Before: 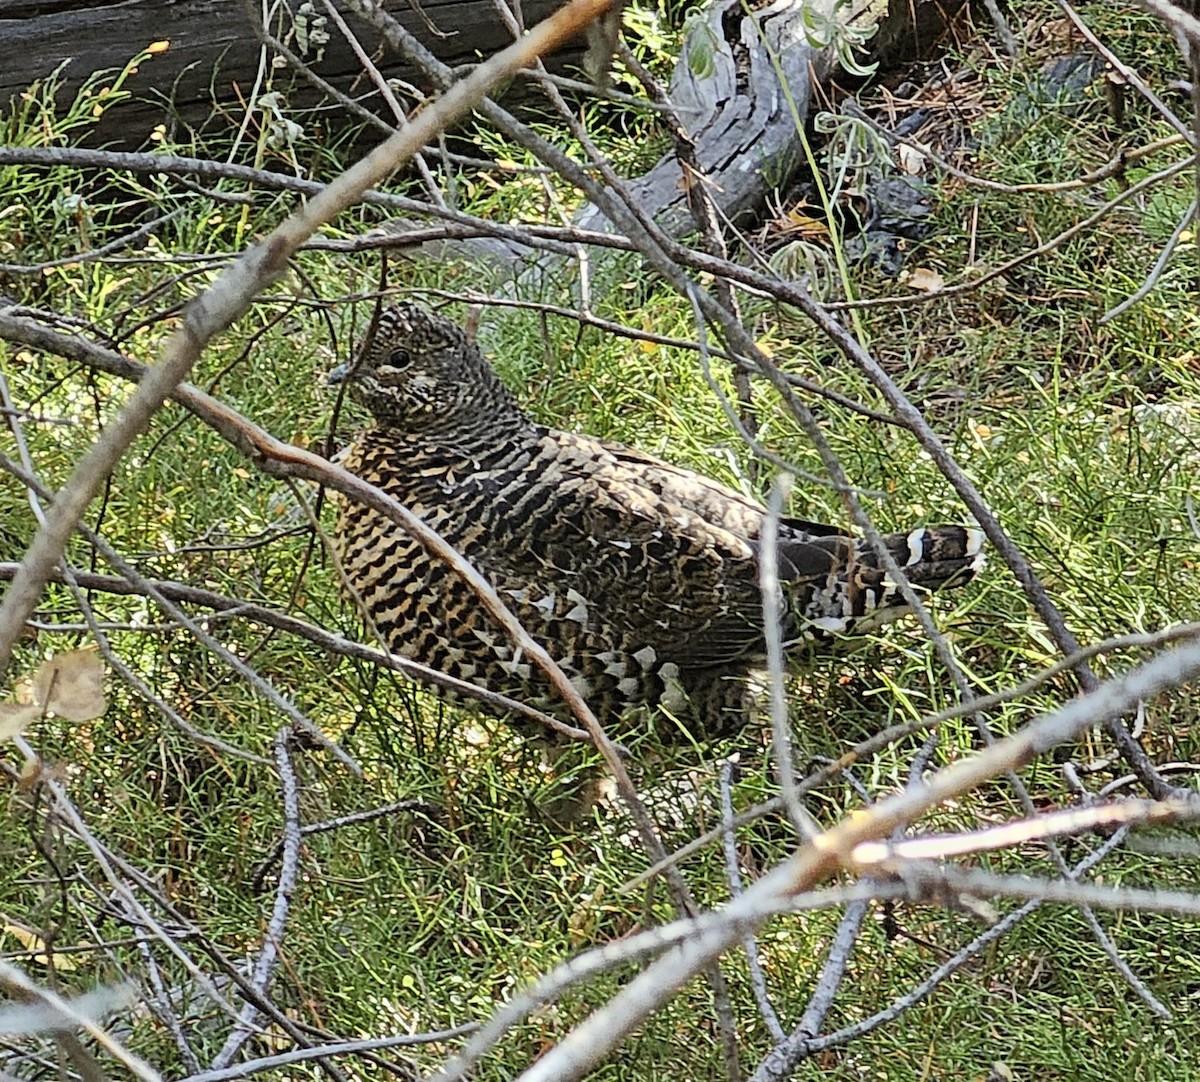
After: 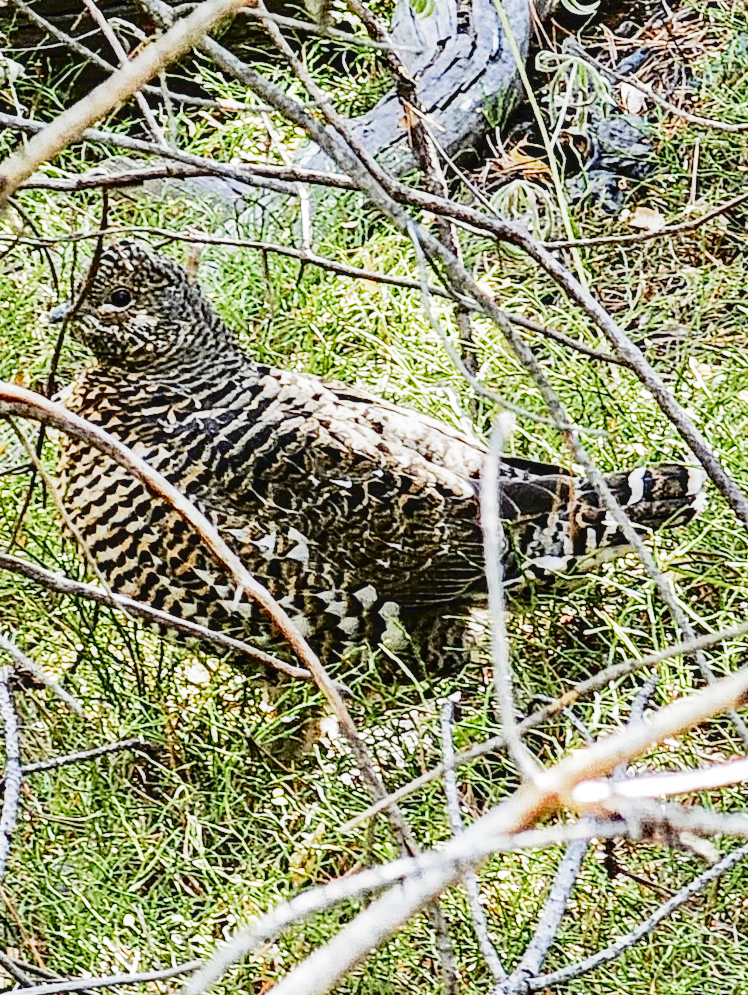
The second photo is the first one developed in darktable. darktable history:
local contrast: on, module defaults
contrast brightness saturation: contrast 0.127, brightness -0.057, saturation 0.162
crop and rotate: left 23.254%, top 5.641%, right 14.361%, bottom 2.366%
filmic rgb: middle gray luminance 9.45%, black relative exposure -10.55 EV, white relative exposure 3.43 EV, threshold 2.96 EV, target black luminance 0%, hardness 5.95, latitude 59.57%, contrast 1.092, highlights saturation mix 4.75%, shadows ↔ highlights balance 29.06%, preserve chrominance no, color science v5 (2021), contrast in shadows safe, contrast in highlights safe, enable highlight reconstruction true
exposure: black level correction 0, exposure 1 EV, compensate exposure bias true, compensate highlight preservation false
haze removal: compatibility mode true, adaptive false
tone curve: curves: ch0 [(0, 0) (0.003, 0.013) (0.011, 0.016) (0.025, 0.021) (0.044, 0.029) (0.069, 0.039) (0.1, 0.056) (0.136, 0.085) (0.177, 0.14) (0.224, 0.201) (0.277, 0.28) (0.335, 0.372) (0.399, 0.475) (0.468, 0.567) (0.543, 0.643) (0.623, 0.722) (0.709, 0.801) (0.801, 0.859) (0.898, 0.927) (1, 1)], color space Lab, independent channels, preserve colors none
